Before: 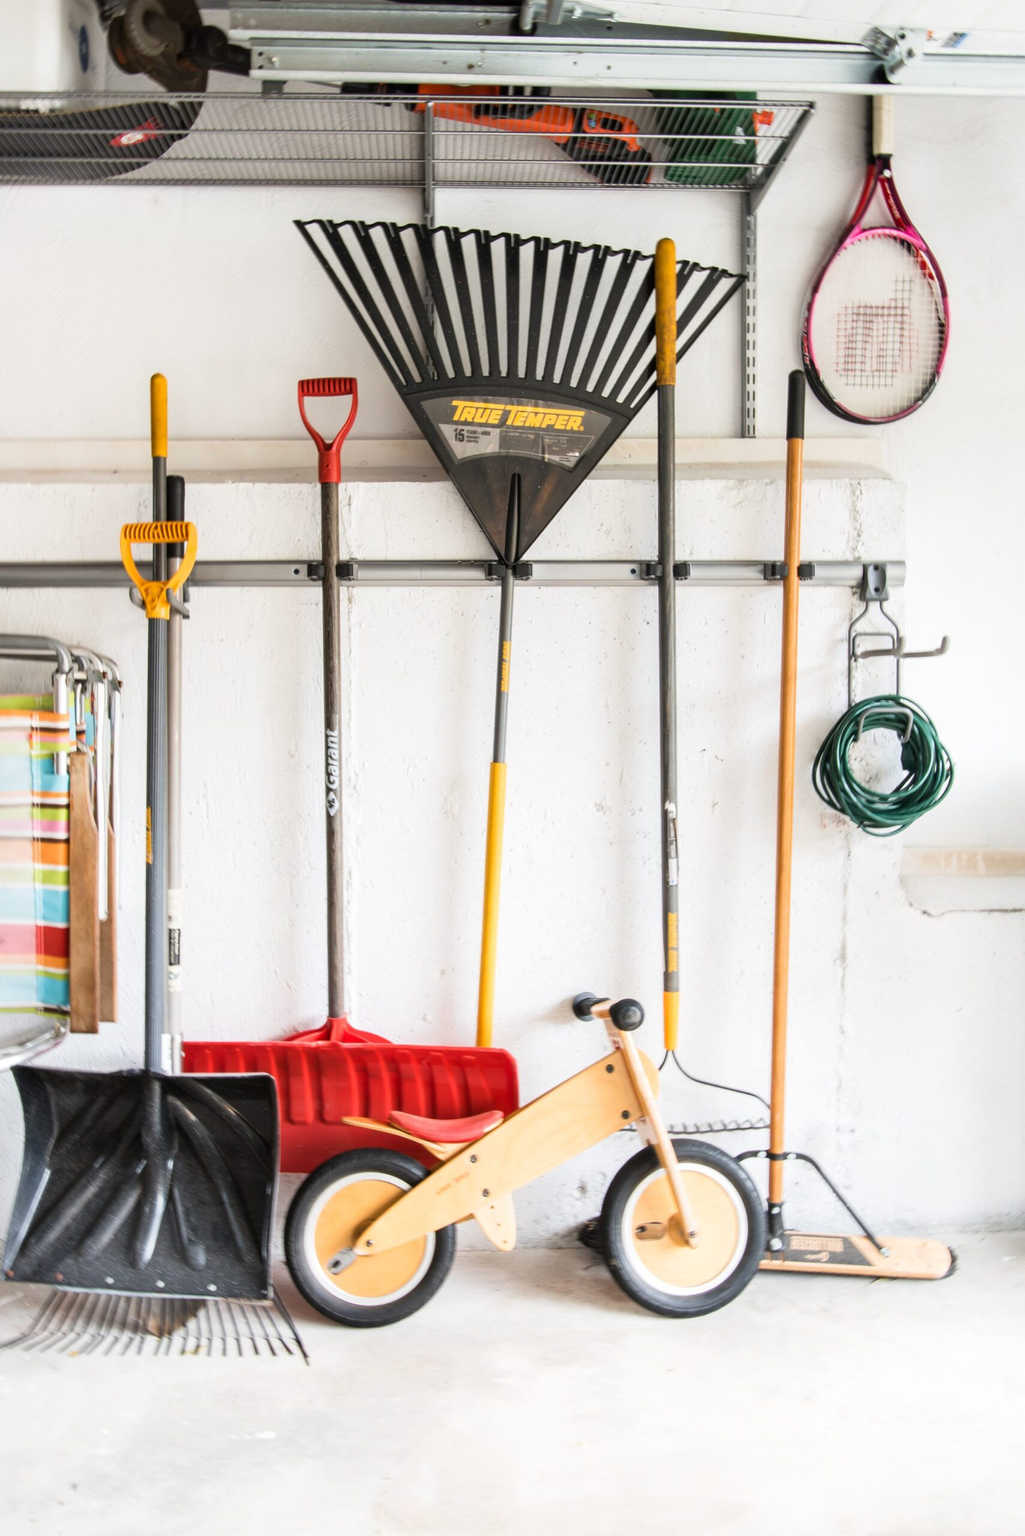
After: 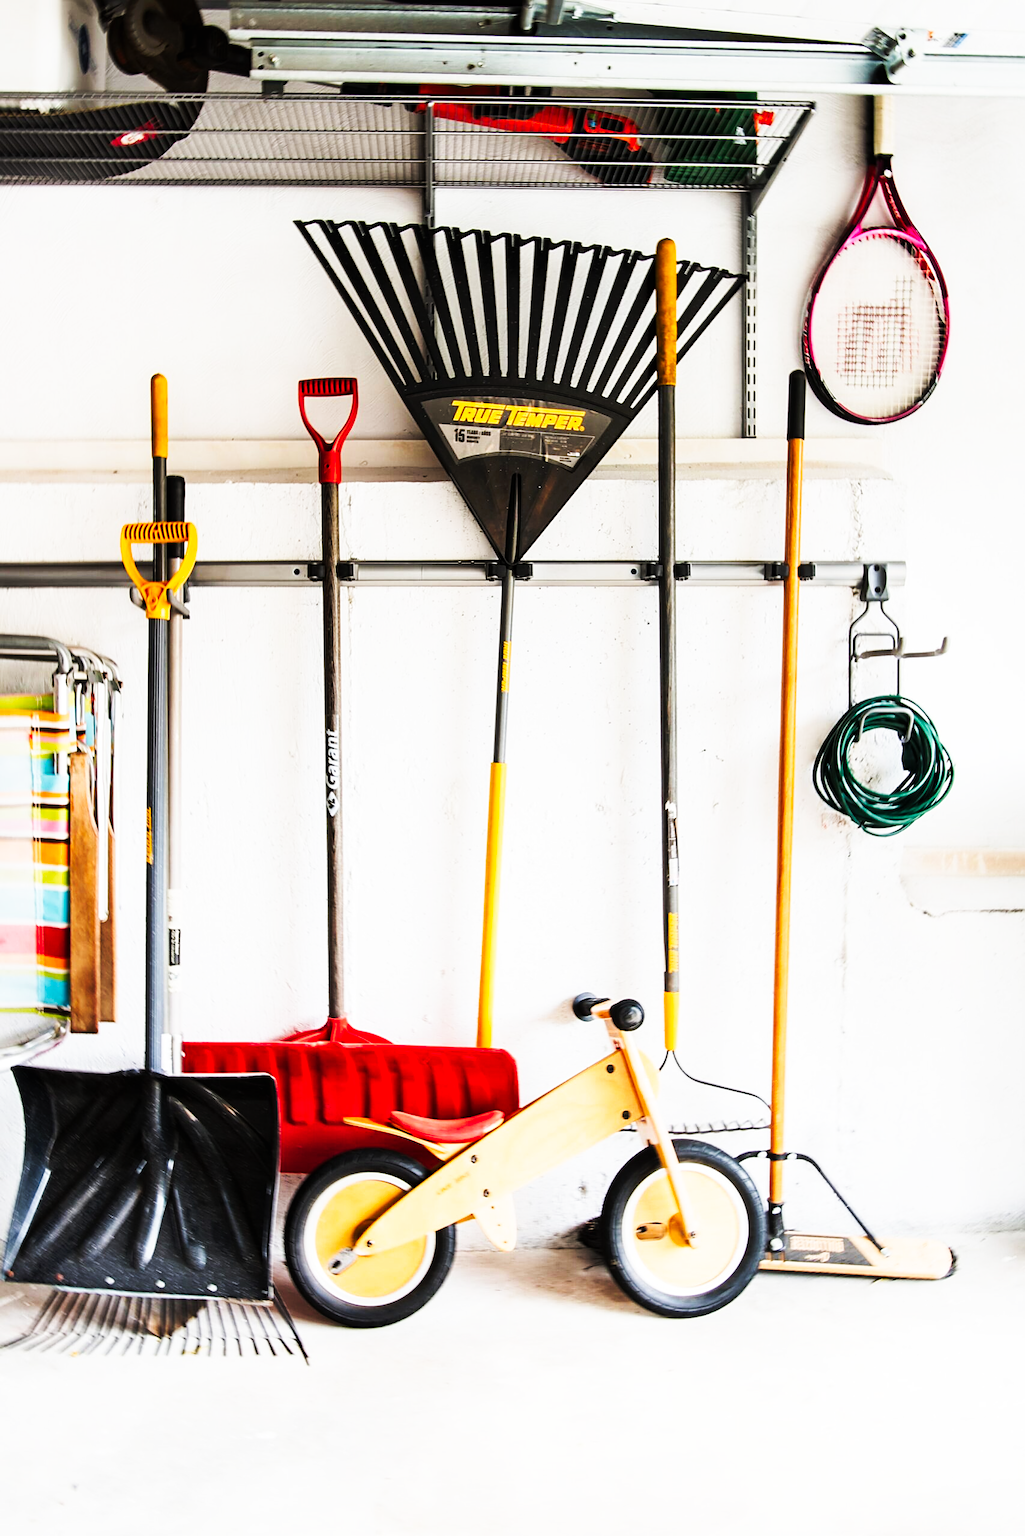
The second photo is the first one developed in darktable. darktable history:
tone curve: curves: ch0 [(0, 0) (0.003, 0.003) (0.011, 0.005) (0.025, 0.005) (0.044, 0.008) (0.069, 0.015) (0.1, 0.023) (0.136, 0.032) (0.177, 0.046) (0.224, 0.072) (0.277, 0.124) (0.335, 0.174) (0.399, 0.253) (0.468, 0.365) (0.543, 0.519) (0.623, 0.675) (0.709, 0.805) (0.801, 0.908) (0.898, 0.97) (1, 1)], preserve colors none
sharpen: on, module defaults
